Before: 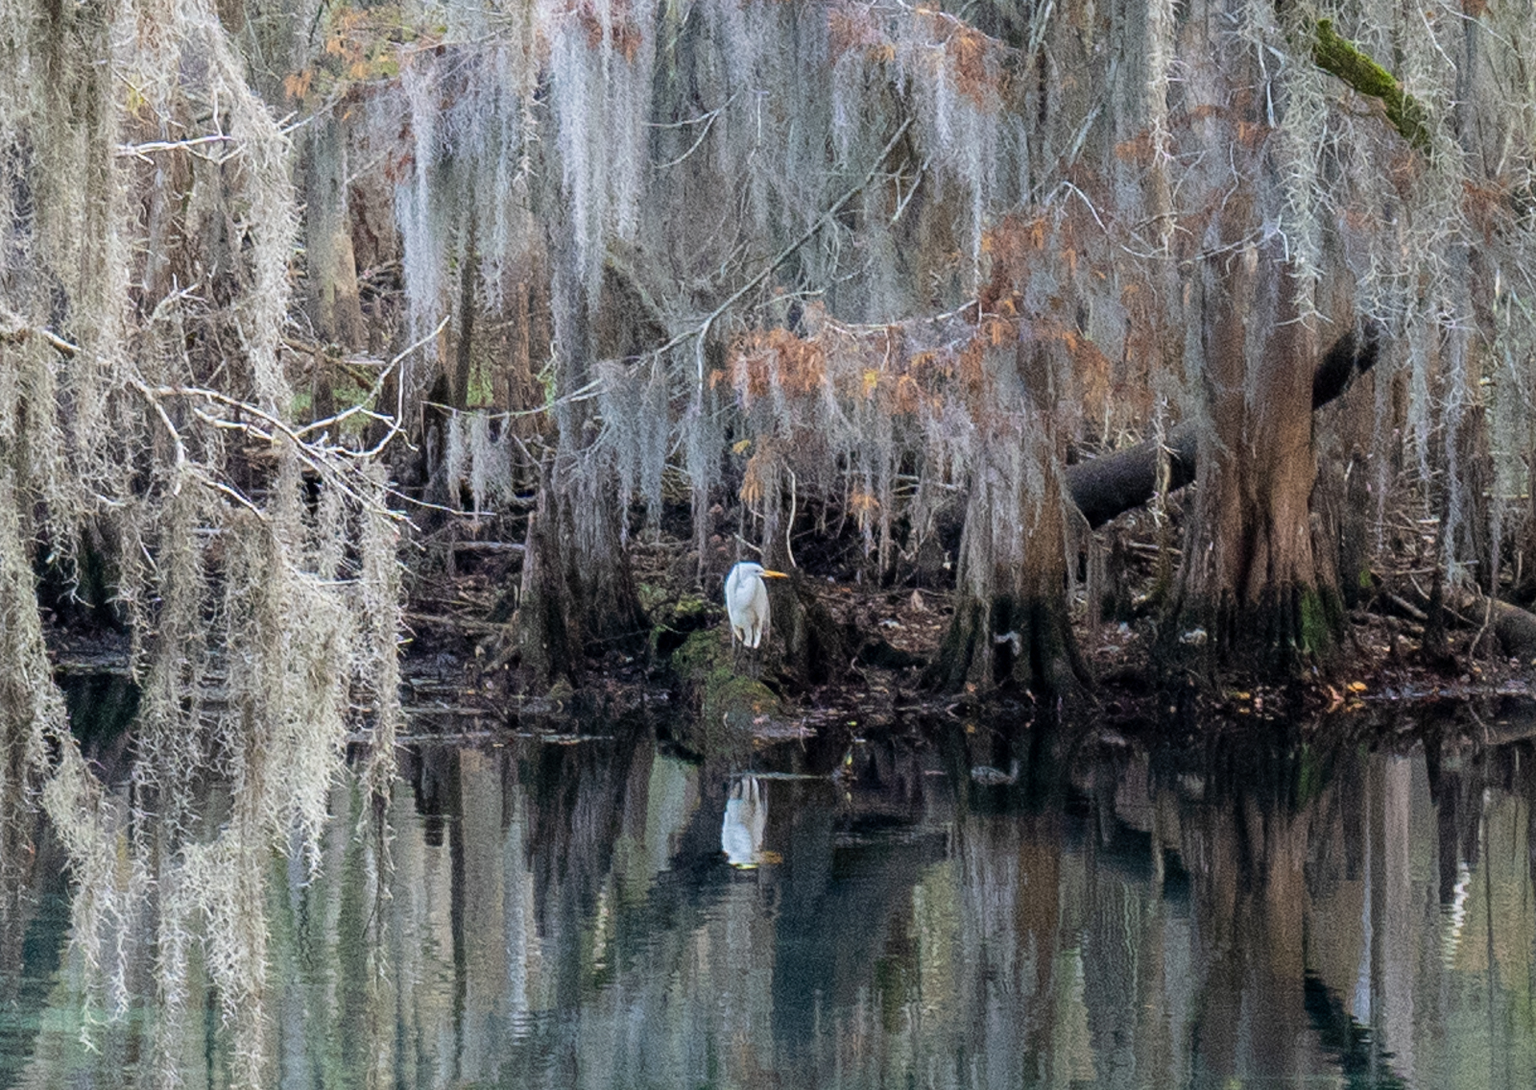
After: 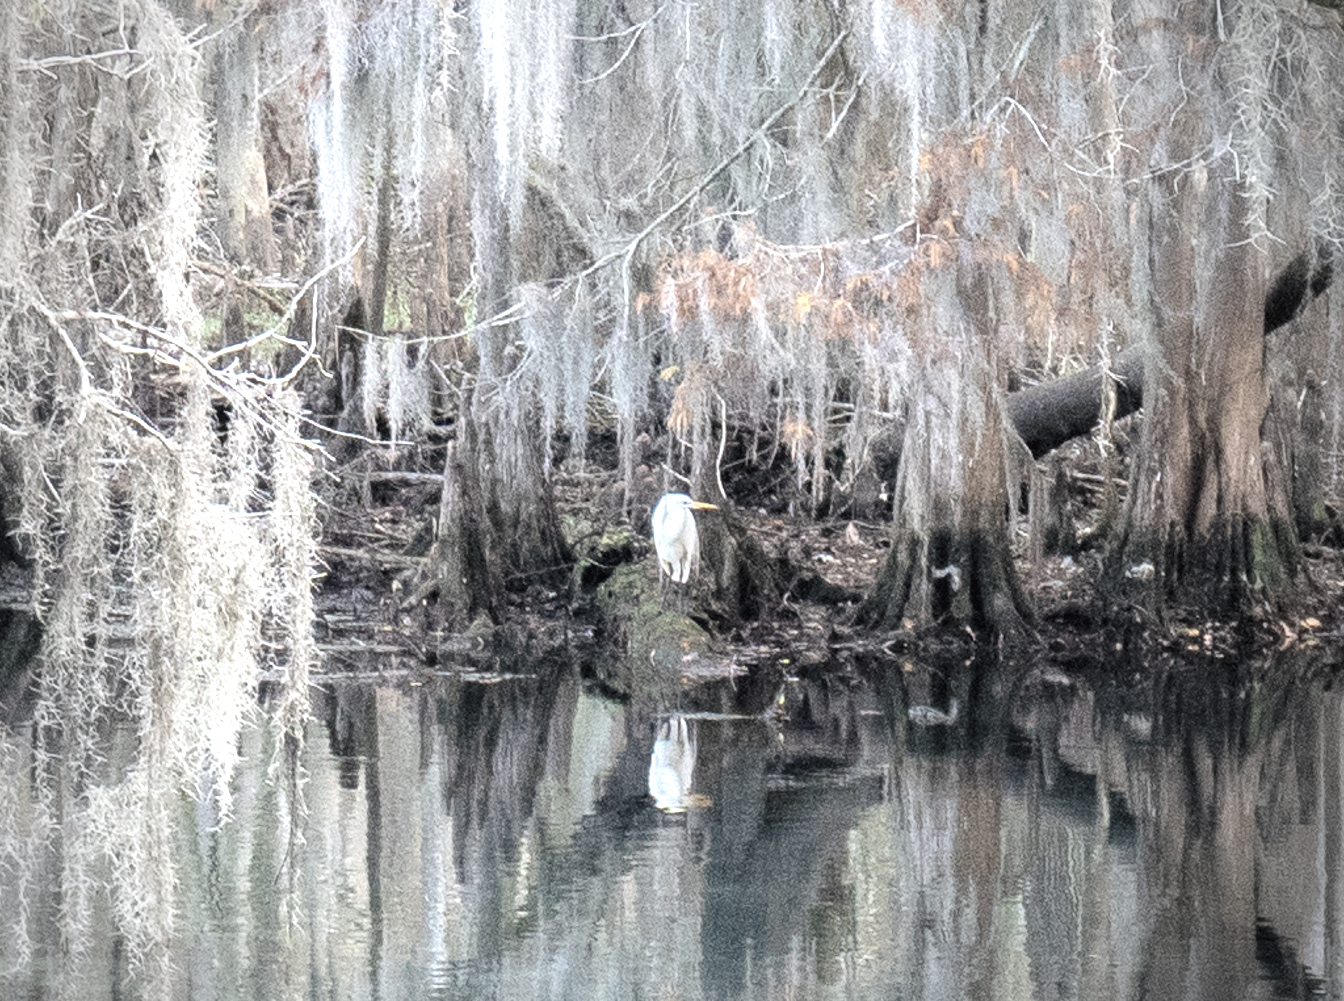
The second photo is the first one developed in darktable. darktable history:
vignetting: fall-off radius 31.48%, brightness -0.472
exposure: black level correction 0, exposure 1.015 EV, compensate exposure bias true, compensate highlight preservation false
crop: left 6.446%, top 8.188%, right 9.538%, bottom 3.548%
contrast brightness saturation: brightness 0.18, saturation -0.5
